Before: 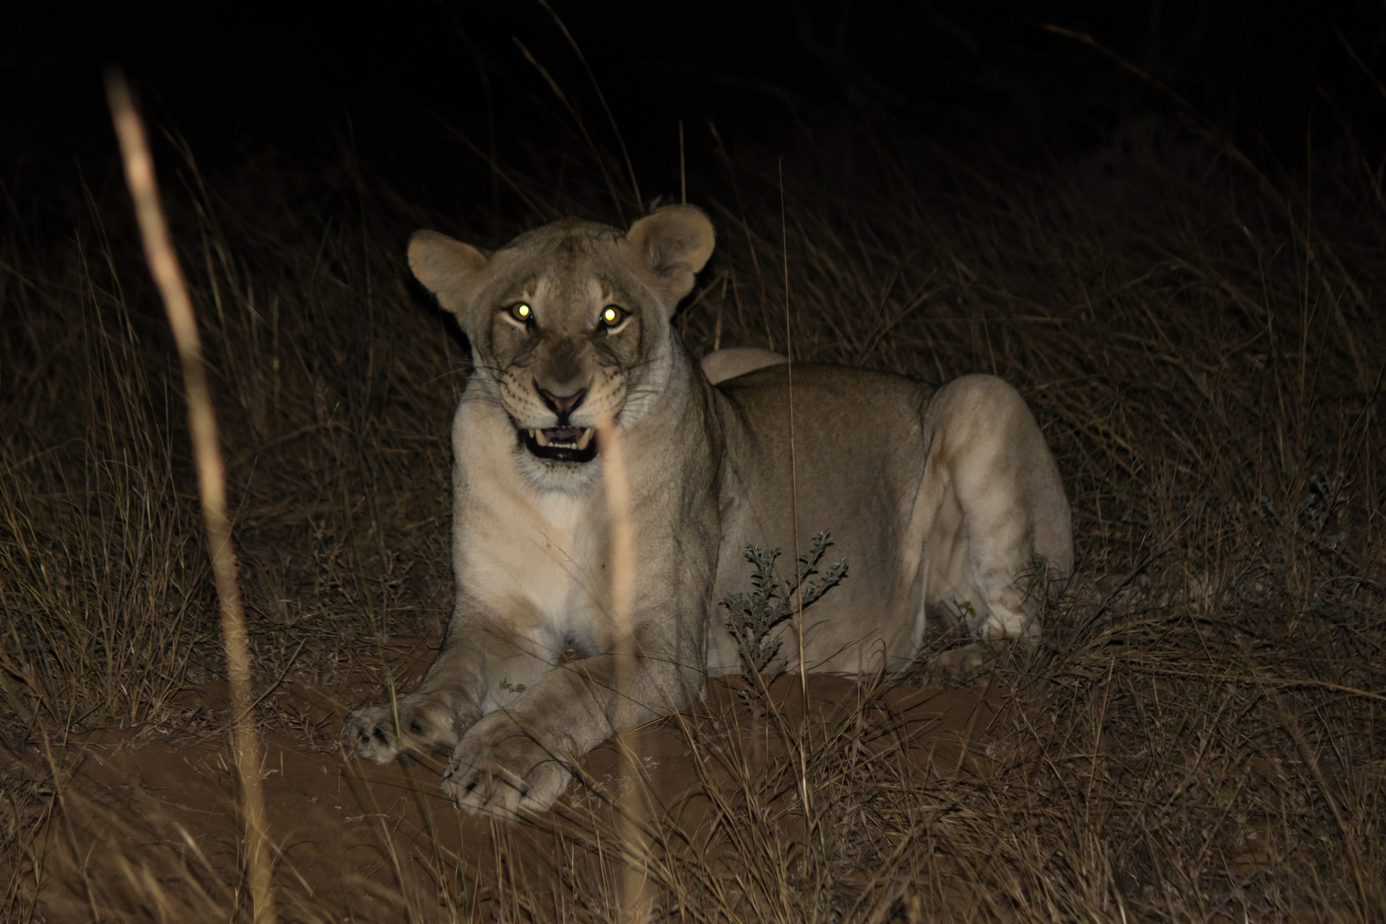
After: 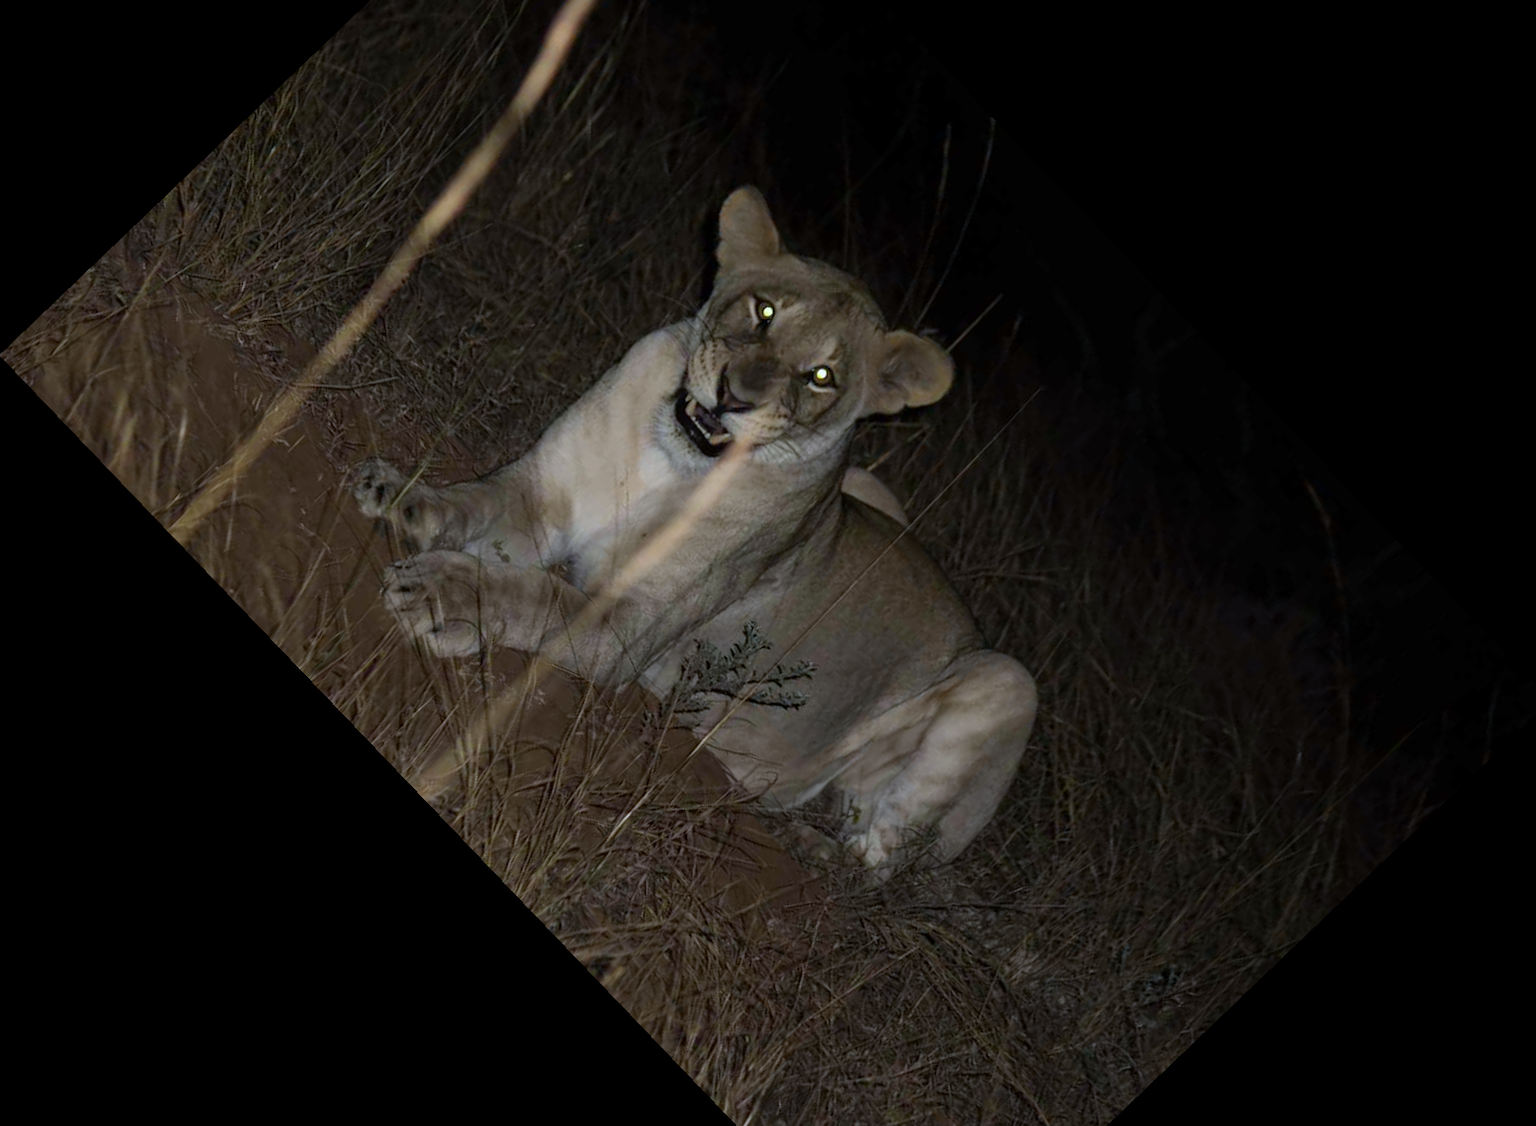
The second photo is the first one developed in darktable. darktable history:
vibrance: on, module defaults
white balance: red 0.926, green 1.003, blue 1.133
crop and rotate: angle -46.26°, top 16.234%, right 0.912%, bottom 11.704%
